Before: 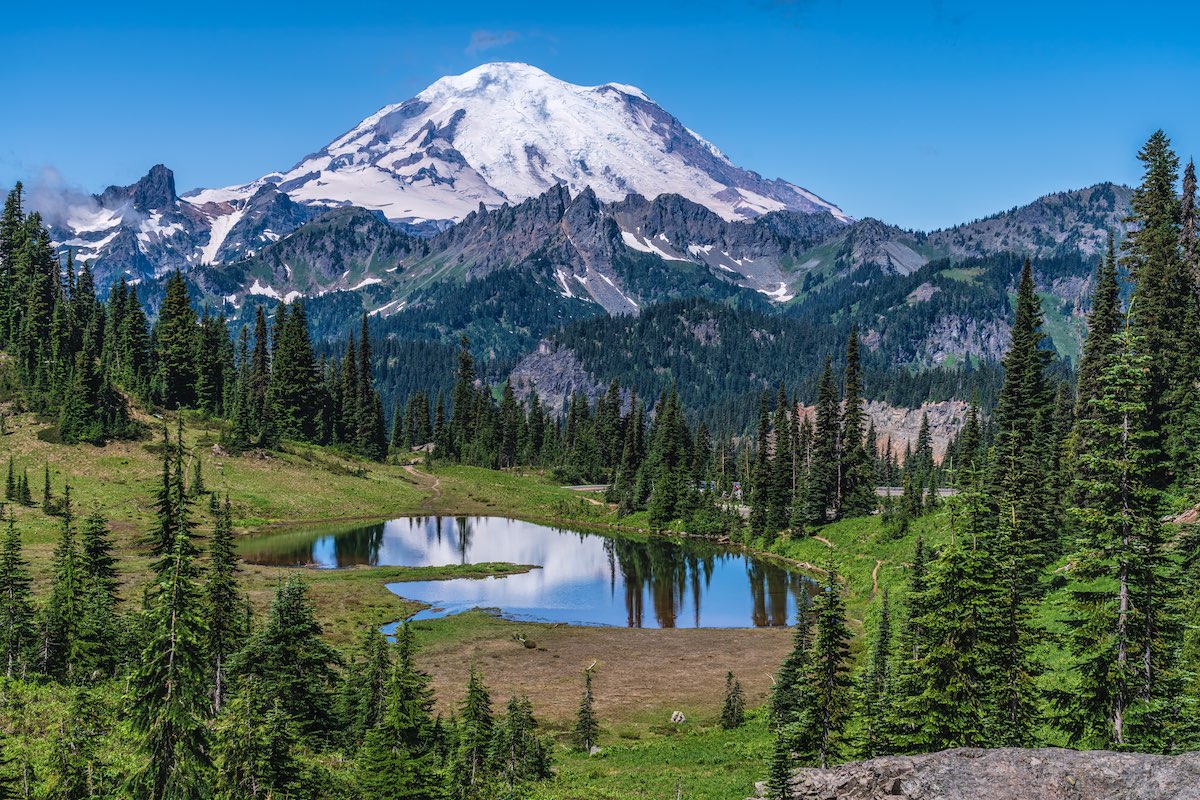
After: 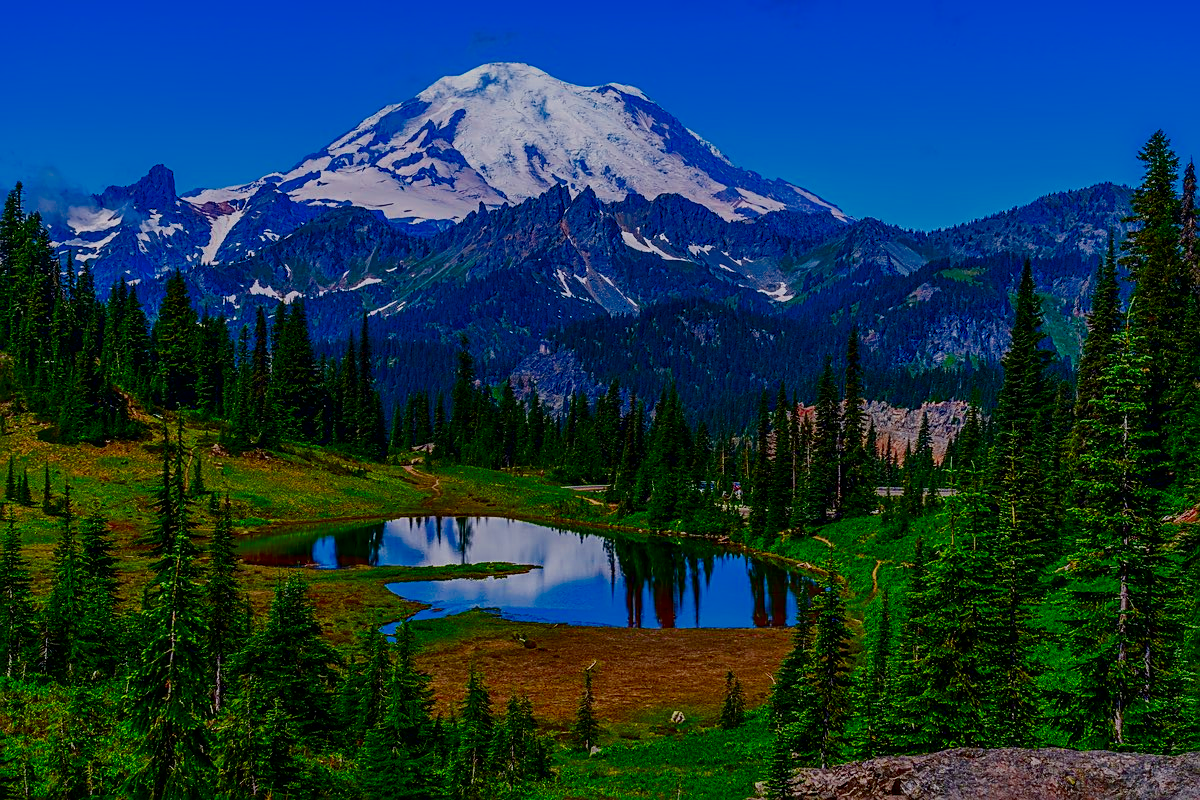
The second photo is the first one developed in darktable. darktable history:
exposure: black level correction 0, exposure 0.9 EV, compensate highlight preservation false
contrast brightness saturation: brightness -1, saturation 1
filmic rgb: black relative exposure -8.54 EV, white relative exposure 5.52 EV, hardness 3.39, contrast 1.016
sharpen: on, module defaults
color balance: output saturation 120%
